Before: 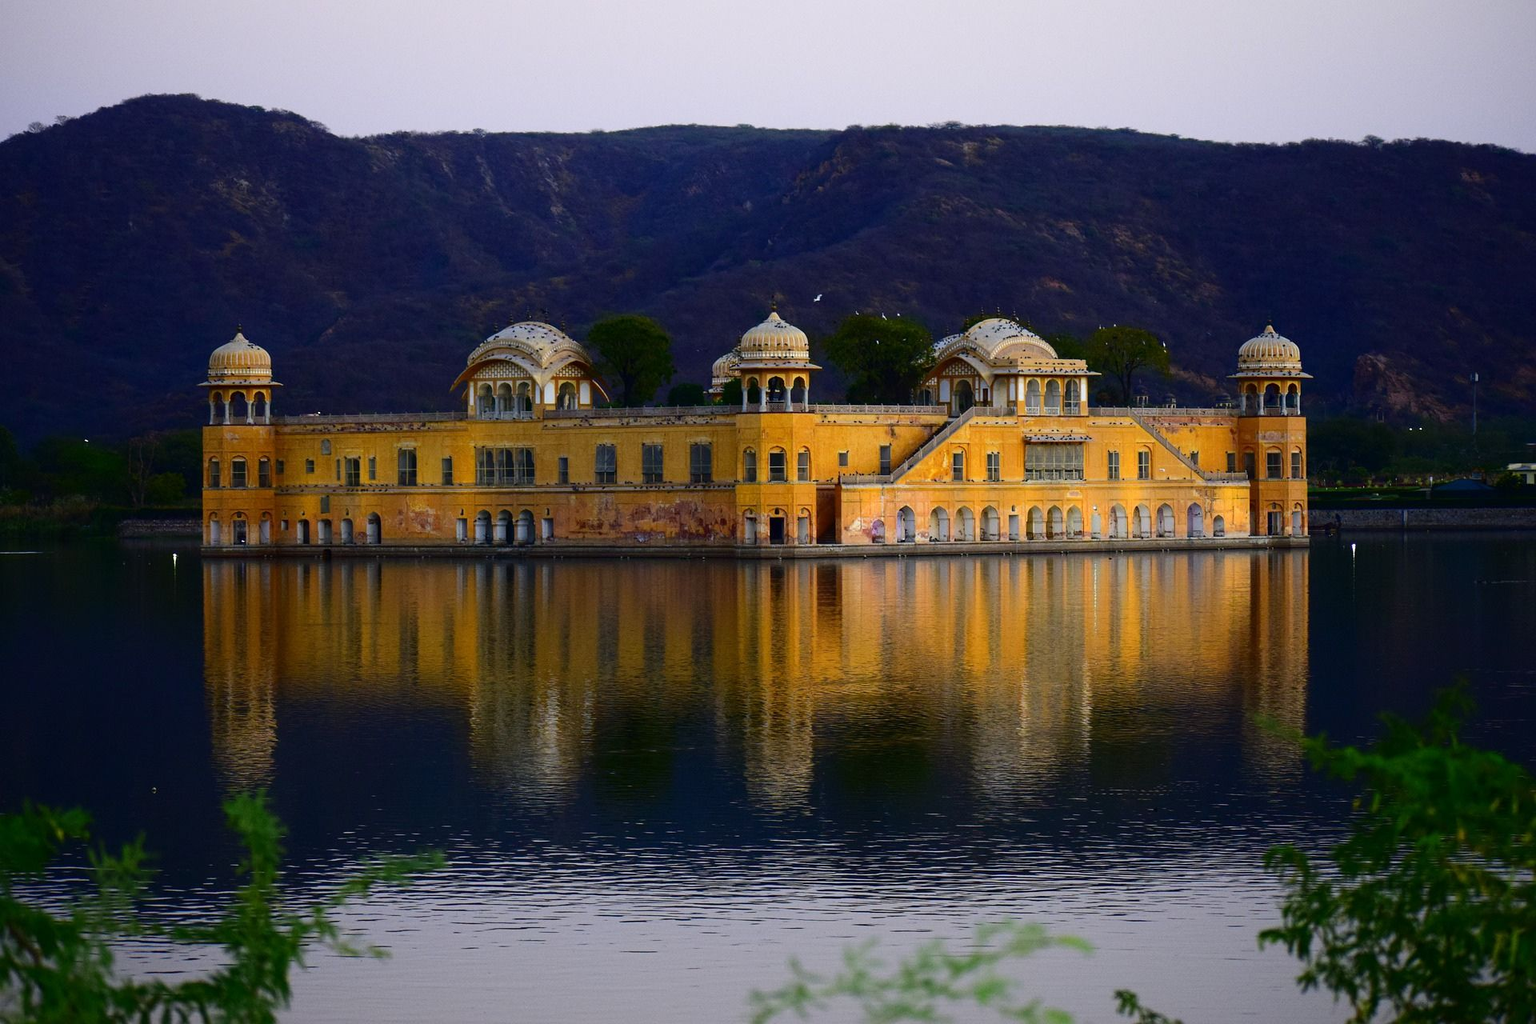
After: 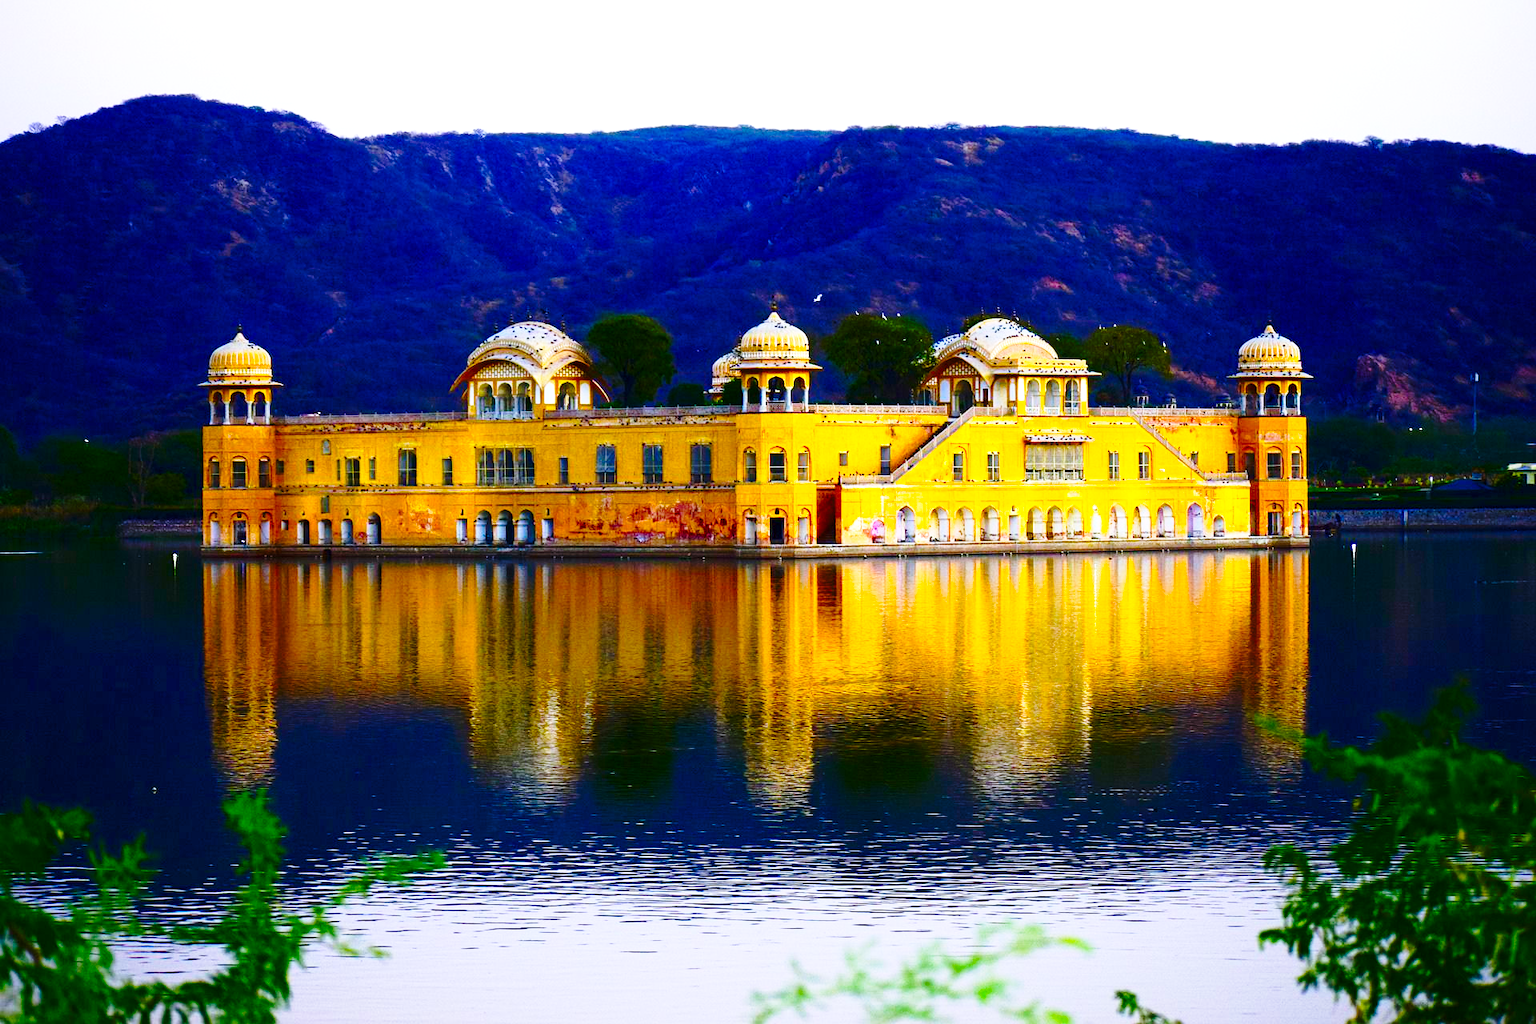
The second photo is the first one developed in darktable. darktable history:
exposure: exposure 0.753 EV, compensate exposure bias true, compensate highlight preservation false
color balance rgb: highlights gain › luminance 16.56%, highlights gain › chroma 2.968%, highlights gain › hue 260.81°, perceptual saturation grading › global saturation 37.156%, perceptual saturation grading › shadows 34.664%, global vibrance 25.52%
base curve: curves: ch0 [(0, 0) (0.028, 0.03) (0.121, 0.232) (0.46, 0.748) (0.859, 0.968) (1, 1)], preserve colors none
contrast brightness saturation: contrast 0.039, saturation 0.153
